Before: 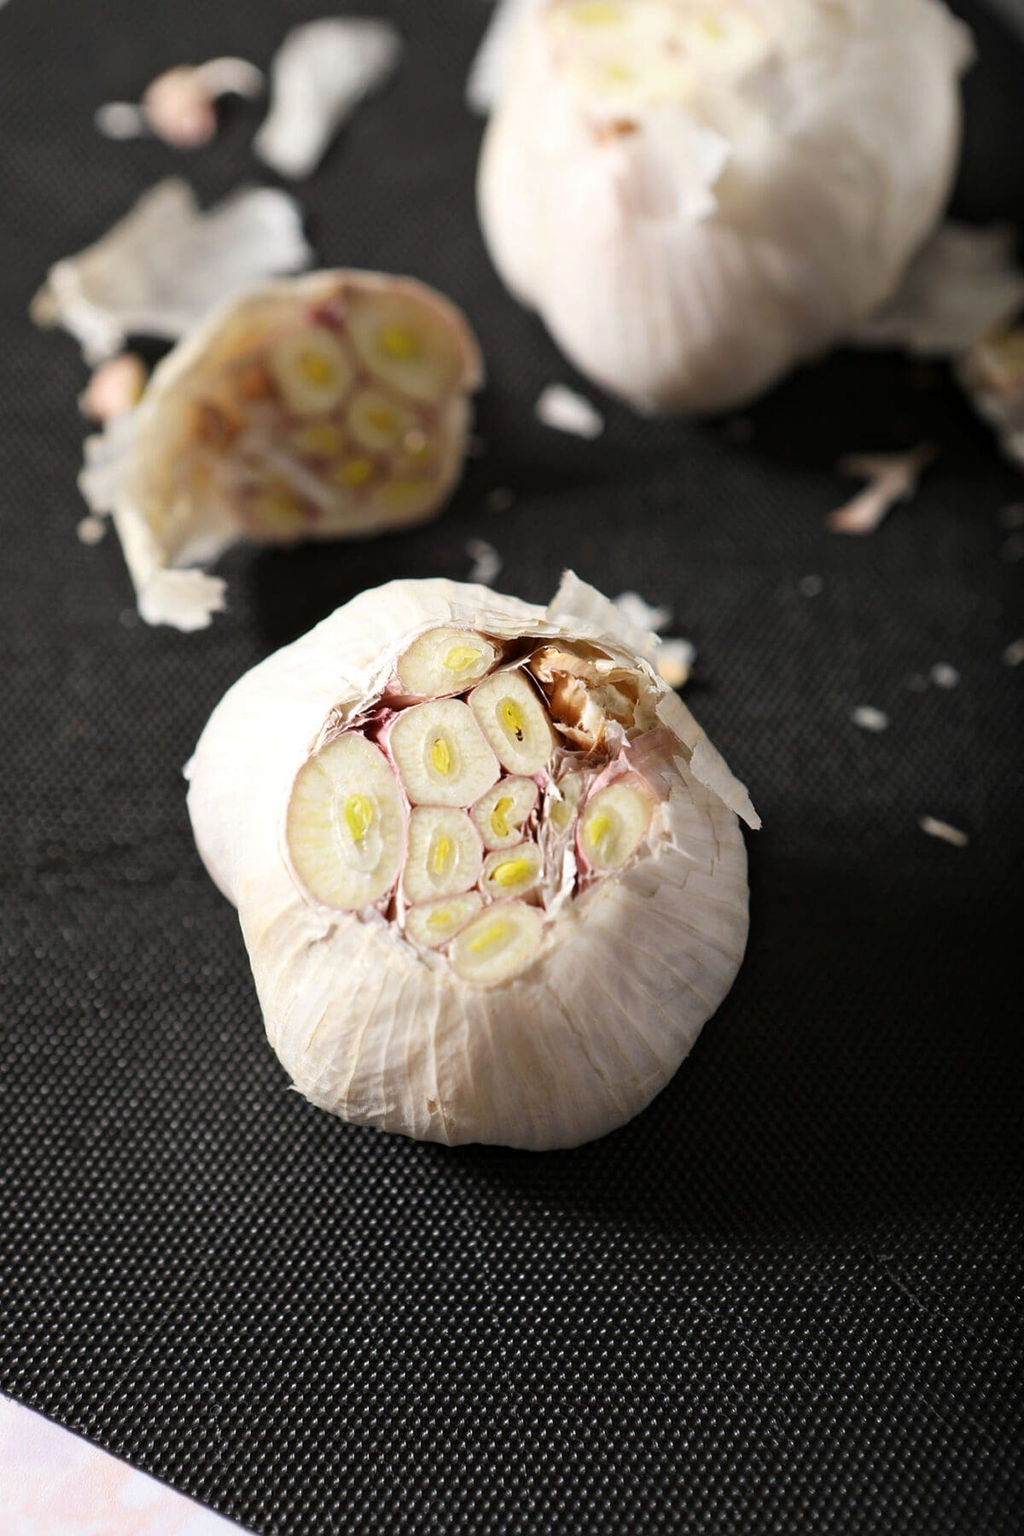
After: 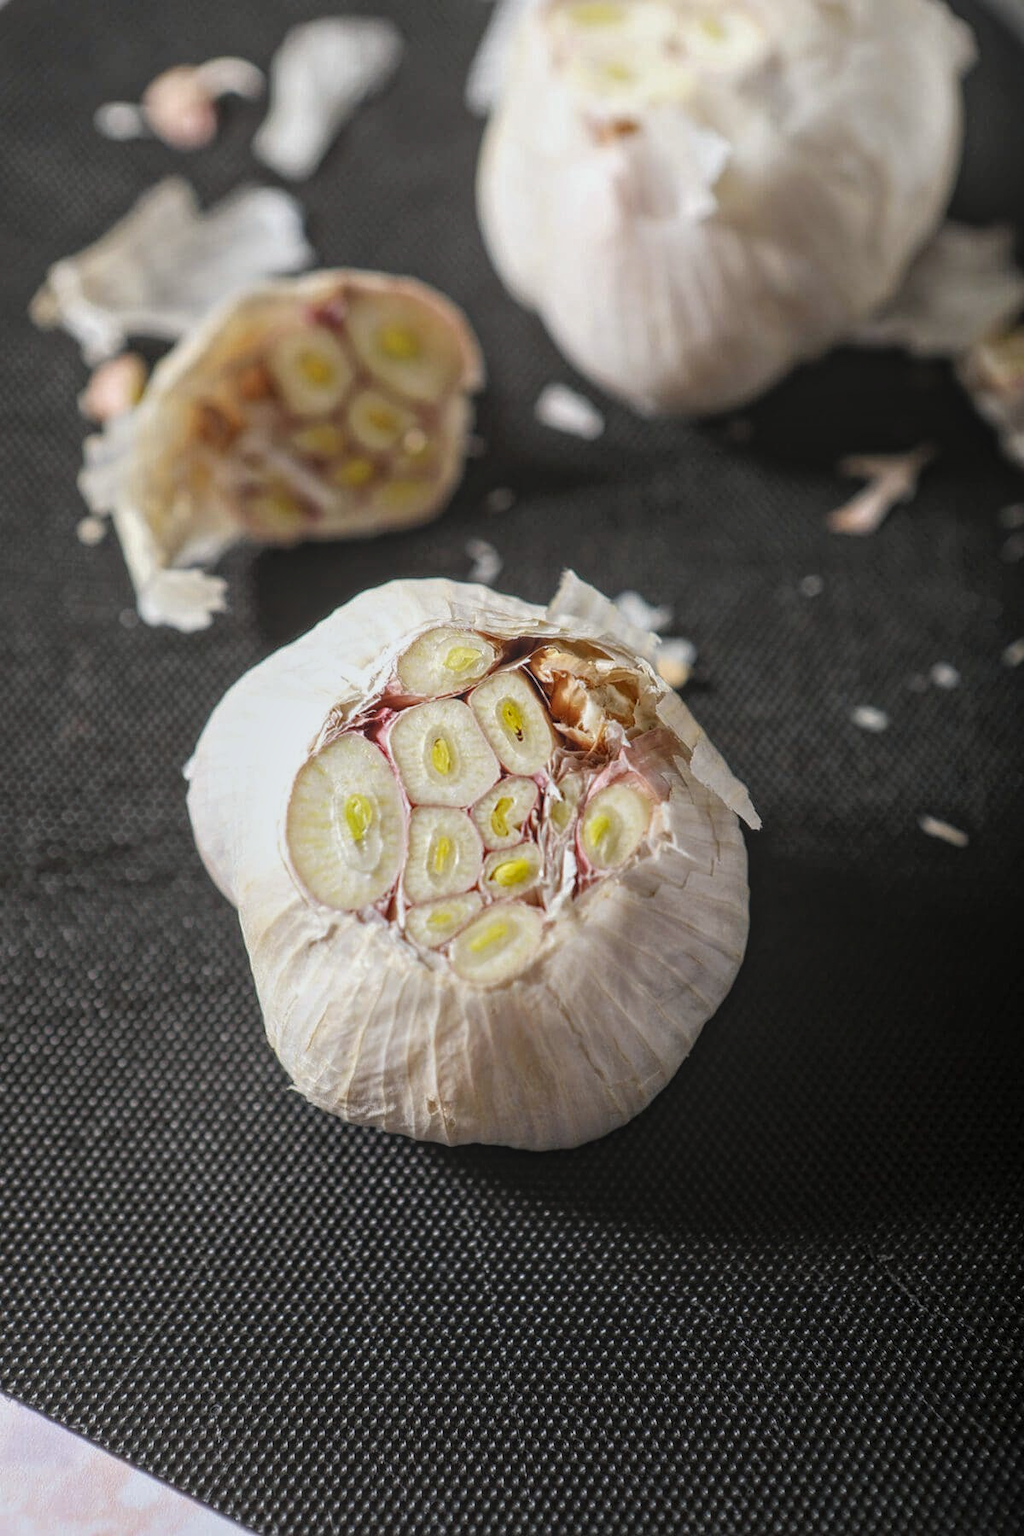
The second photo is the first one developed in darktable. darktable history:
white balance: red 0.982, blue 1.018
local contrast: highlights 66%, shadows 33%, detail 166%, midtone range 0.2
